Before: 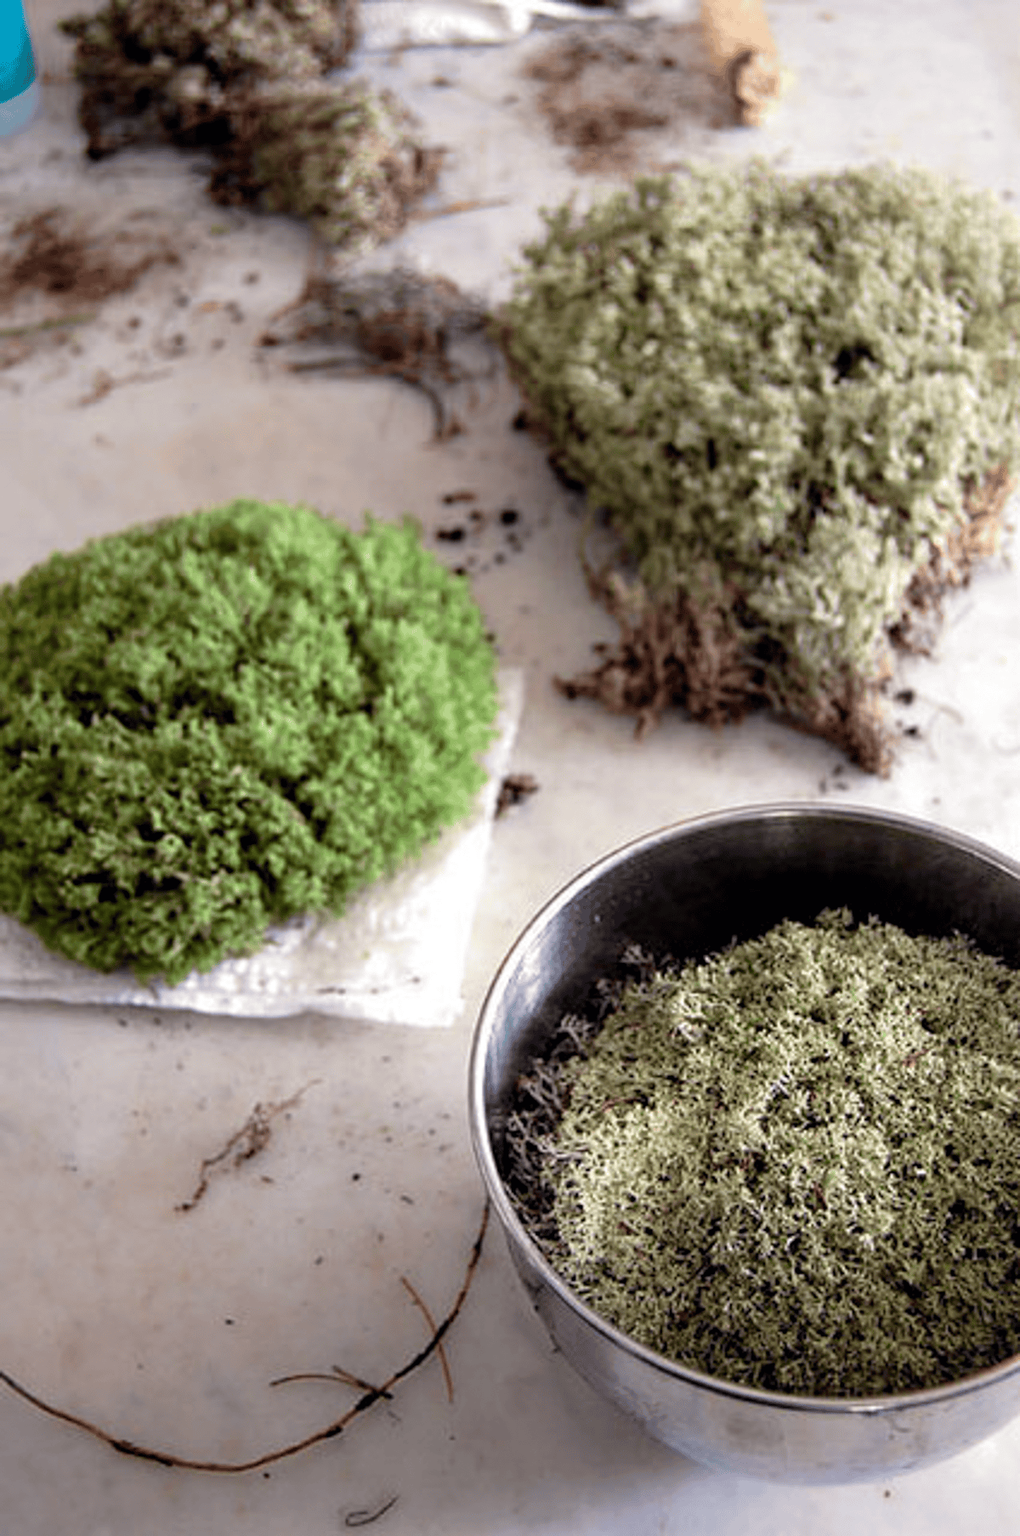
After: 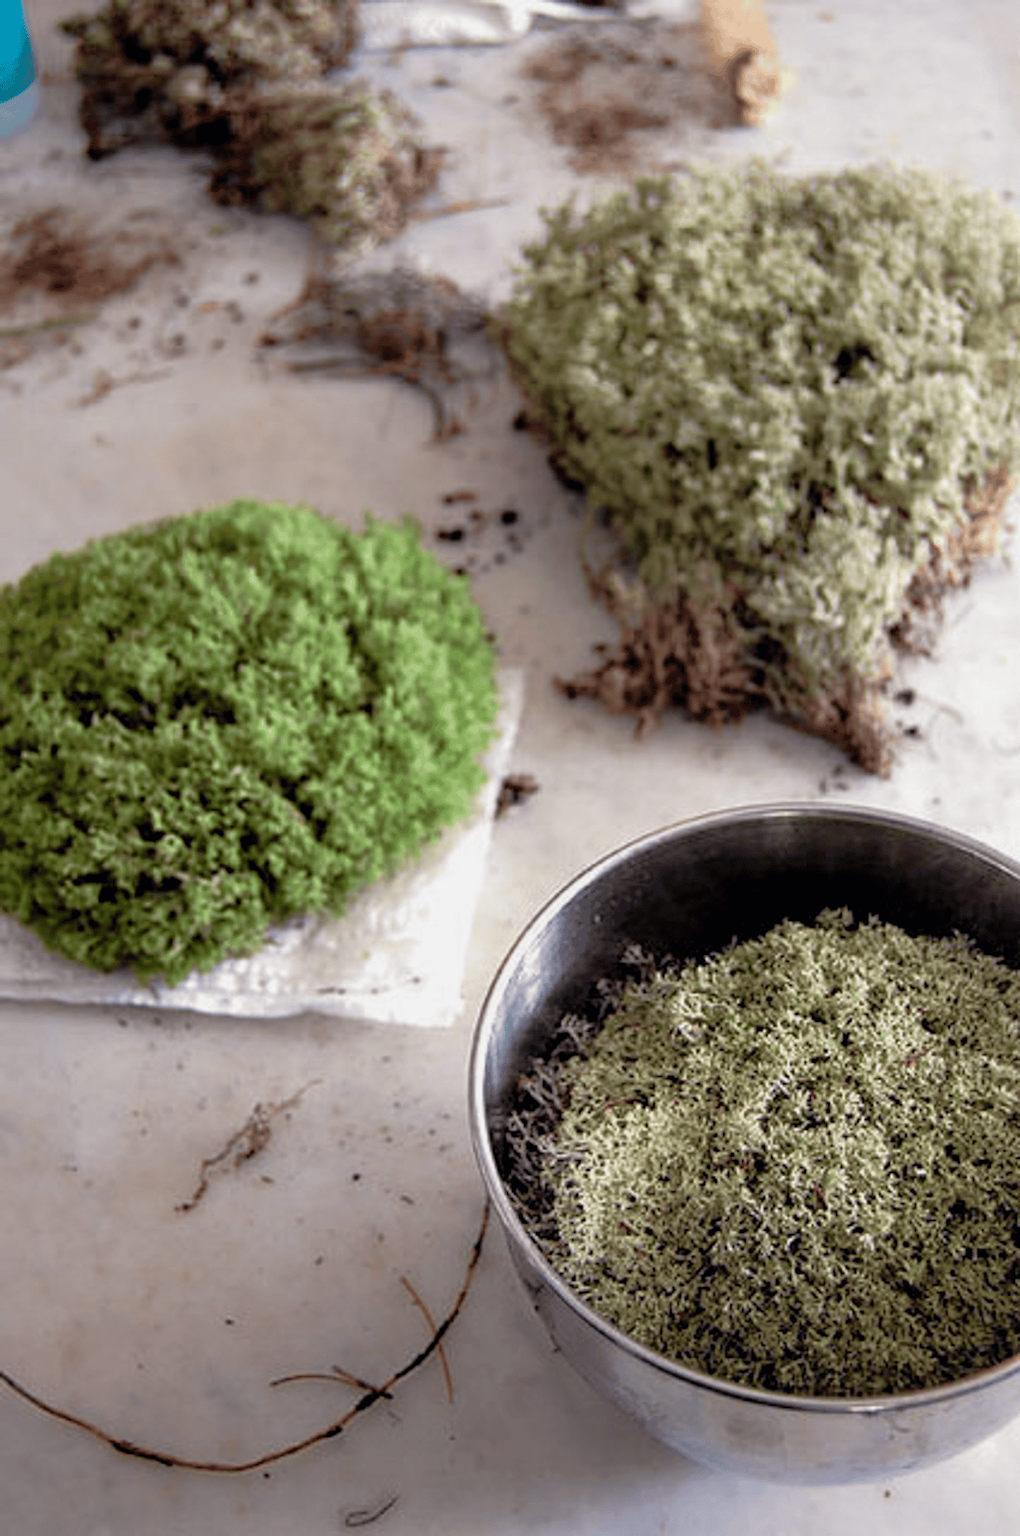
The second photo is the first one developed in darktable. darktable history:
exposure: exposure -0.177 EV, compensate highlight preservation false
rgb curve: curves: ch0 [(0, 0) (0.053, 0.068) (0.122, 0.128) (1, 1)]
